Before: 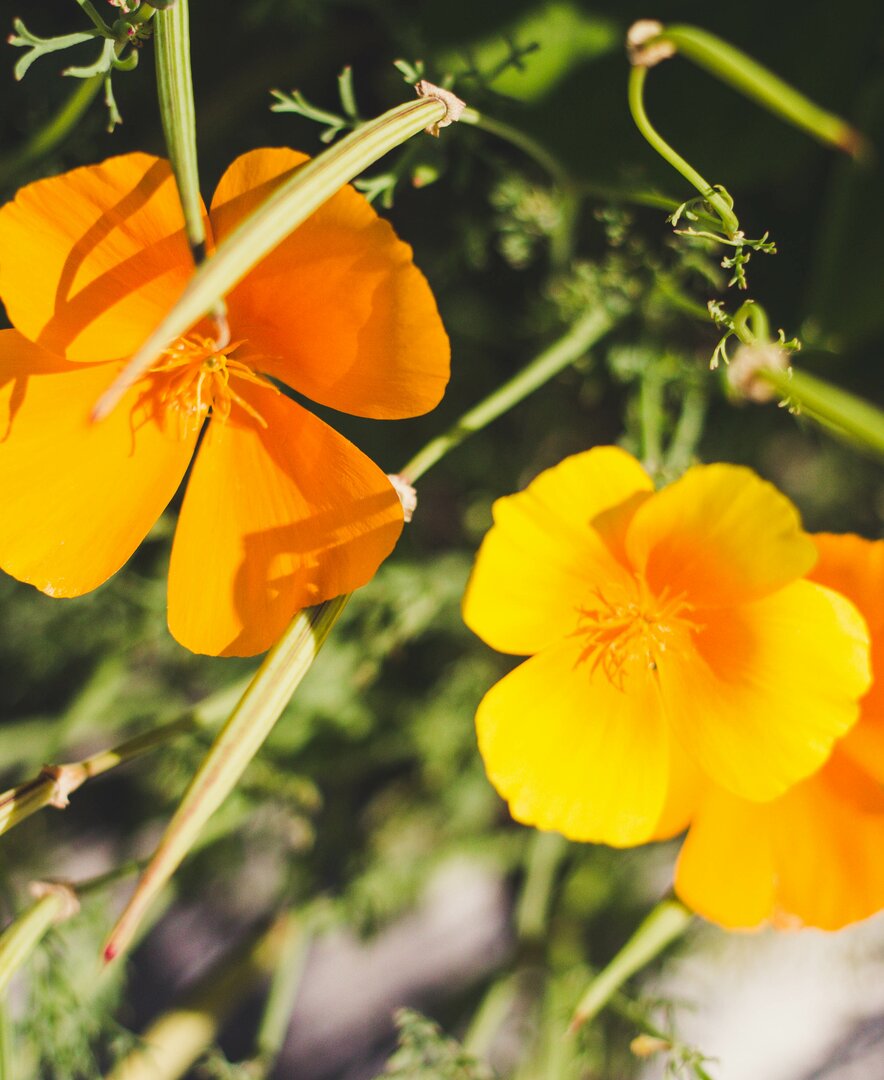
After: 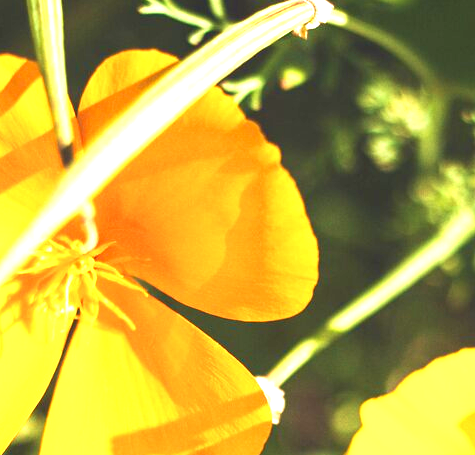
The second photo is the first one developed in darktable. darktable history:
exposure: black level correction 0, exposure 1.476 EV, compensate exposure bias true, compensate highlight preservation false
velvia: strength 44.86%
crop: left 15.042%, top 9.143%, right 31.214%, bottom 48.645%
